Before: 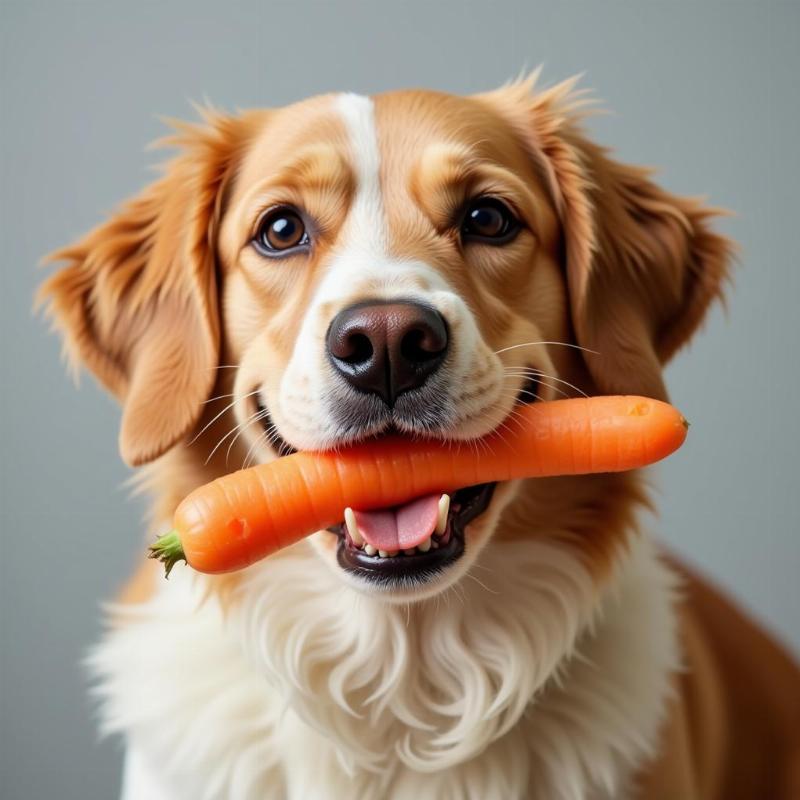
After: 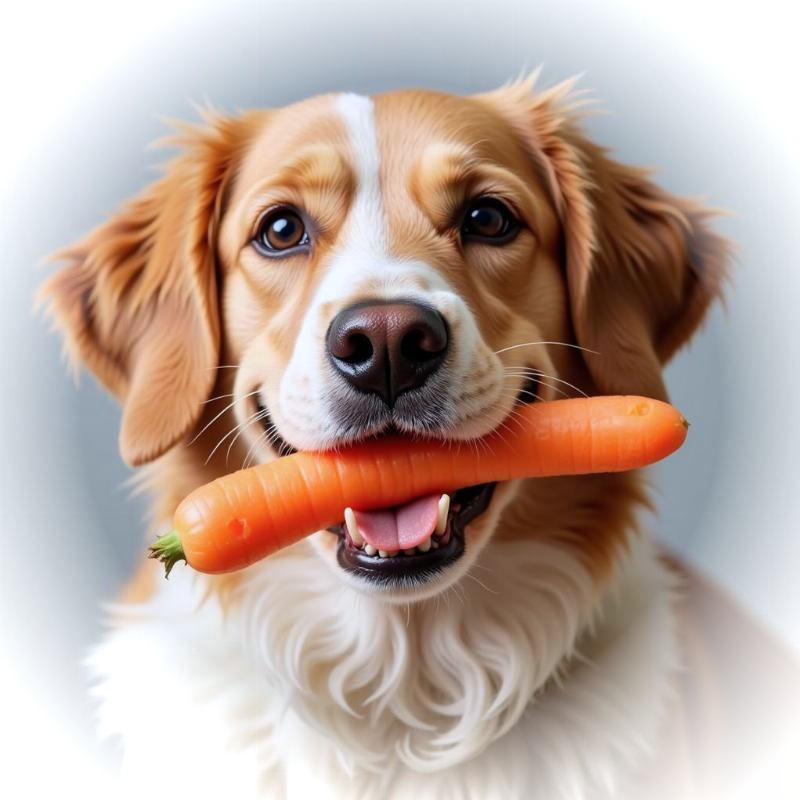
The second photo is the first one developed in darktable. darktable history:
color calibration: illuminant as shot in camera, x 0.358, y 0.373, temperature 4628.91 K
vignetting: brightness 0.984, saturation -0.491, unbound false
